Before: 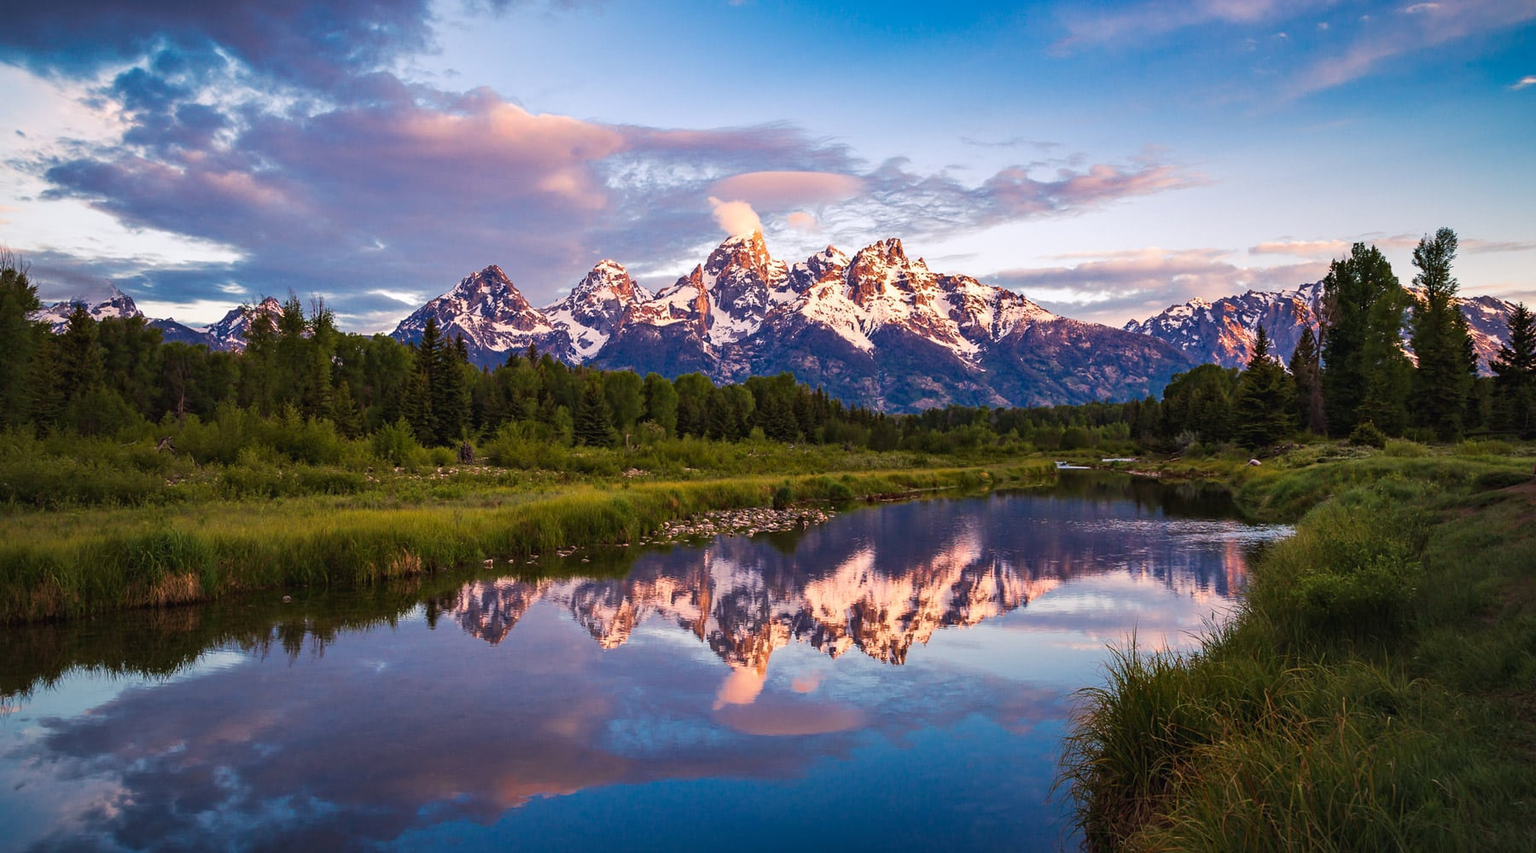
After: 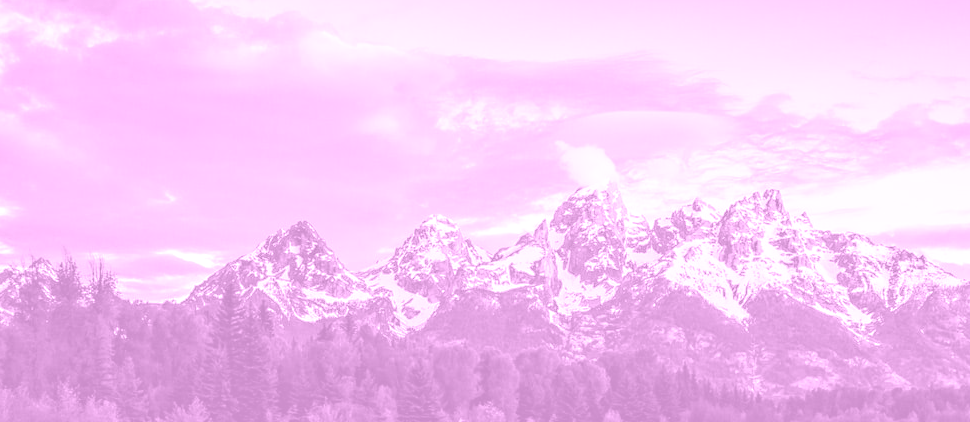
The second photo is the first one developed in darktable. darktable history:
colorize: hue 331.2°, saturation 75%, source mix 30.28%, lightness 70.52%, version 1
crop: left 15.306%, top 9.065%, right 30.789%, bottom 48.638%
local contrast: highlights 60%, shadows 60%, detail 160%
exposure: black level correction 0, compensate exposure bias true, compensate highlight preservation false
white balance: red 1.127, blue 0.943
tone equalizer: -8 EV -0.75 EV, -7 EV -0.7 EV, -6 EV -0.6 EV, -5 EV -0.4 EV, -3 EV 0.4 EV, -2 EV 0.6 EV, -1 EV 0.7 EV, +0 EV 0.75 EV, edges refinement/feathering 500, mask exposure compensation -1.57 EV, preserve details no
sharpen: radius 5.325, amount 0.312, threshold 26.433
